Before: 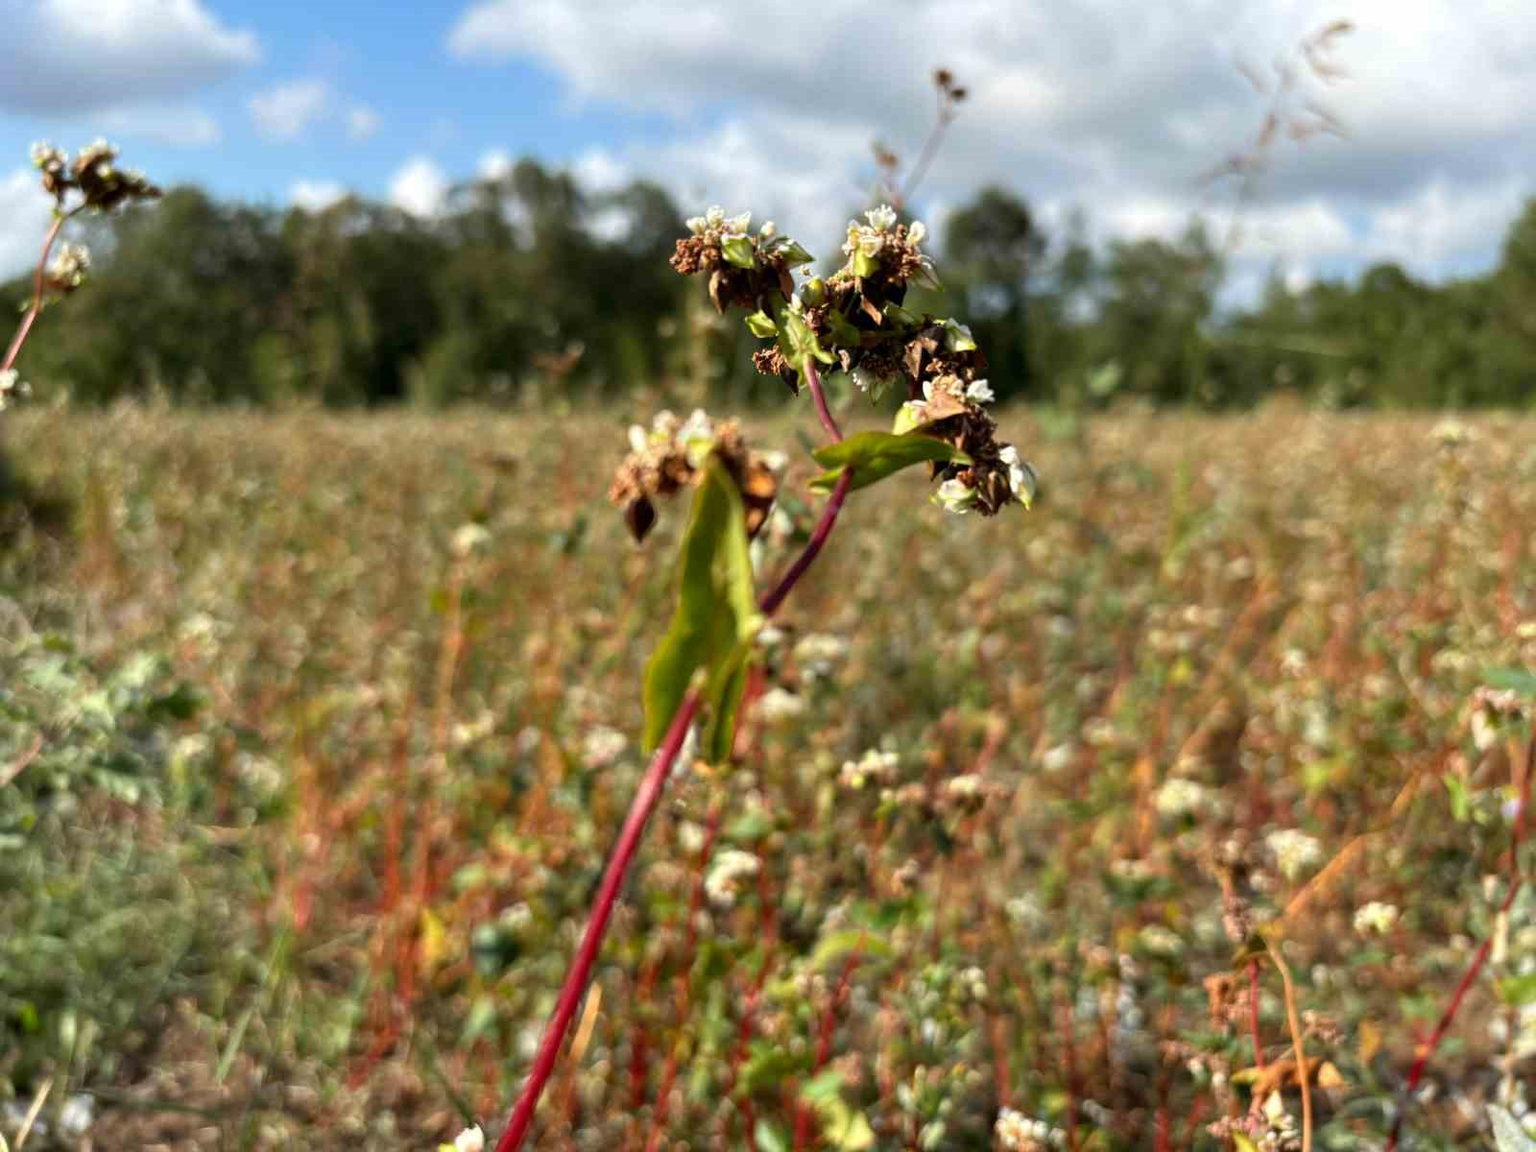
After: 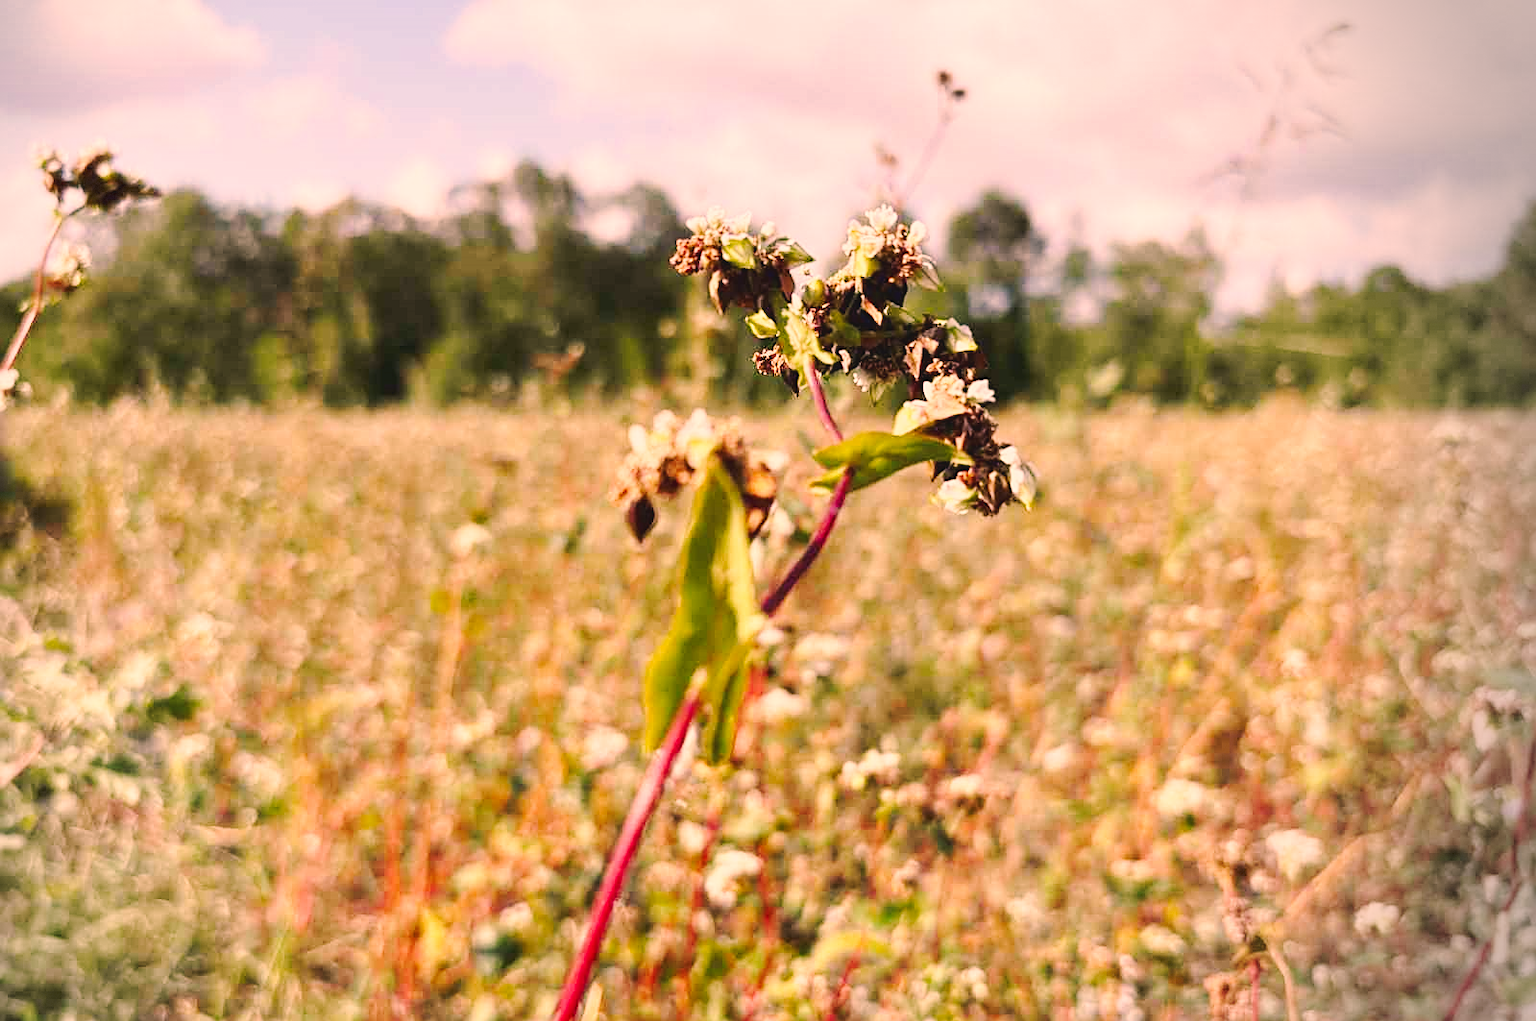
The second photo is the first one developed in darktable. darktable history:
crop and rotate: top 0%, bottom 11.363%
color calibration: illuminant as shot in camera, x 0.358, y 0.373, temperature 4628.91 K
color correction: highlights a* 21.46, highlights b* 19.36
sharpen: on, module defaults
base curve: curves: ch0 [(0, 0.007) (0.028, 0.063) (0.121, 0.311) (0.46, 0.743) (0.859, 0.957) (1, 1)], preserve colors none
vignetting: center (-0.149, 0.014), dithering 8-bit output
